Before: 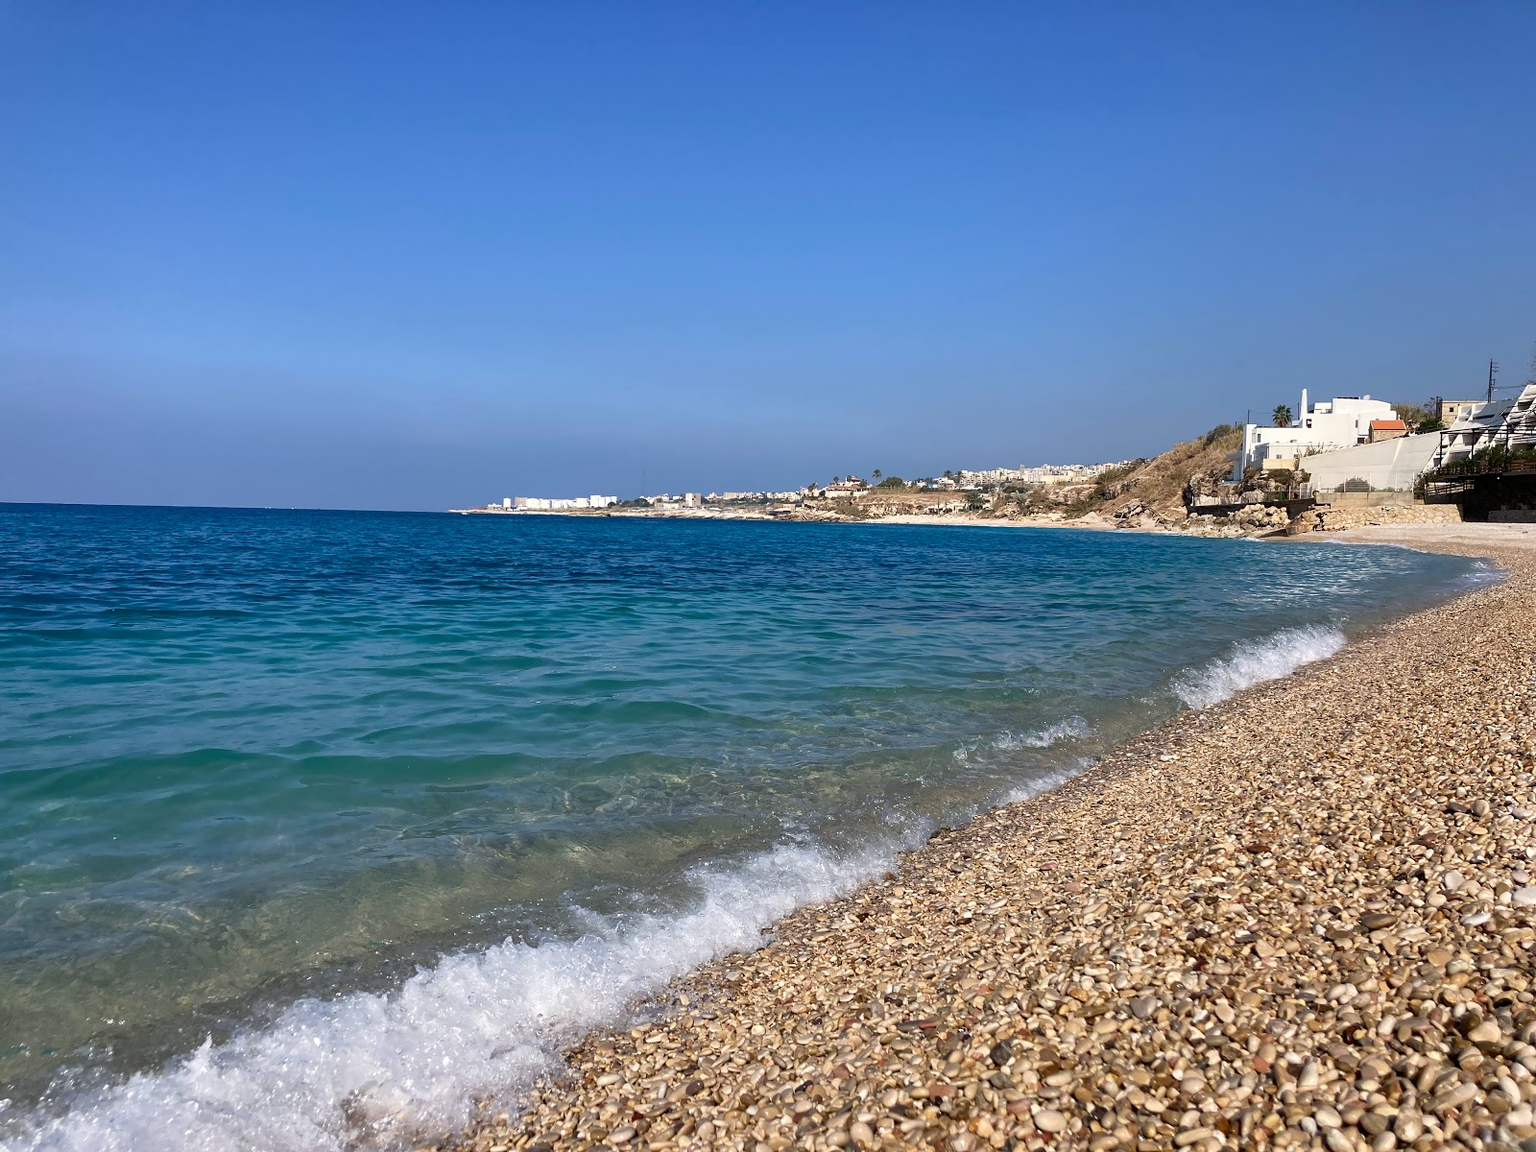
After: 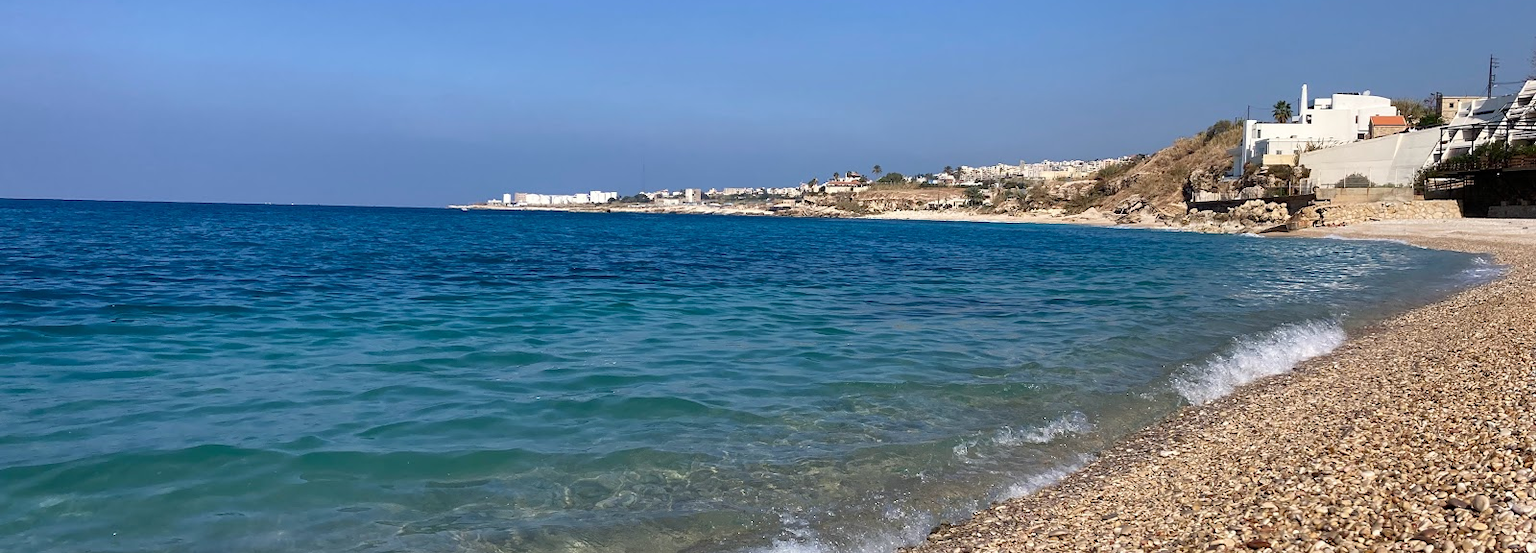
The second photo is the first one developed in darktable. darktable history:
crop and rotate: top 26.438%, bottom 25.456%
